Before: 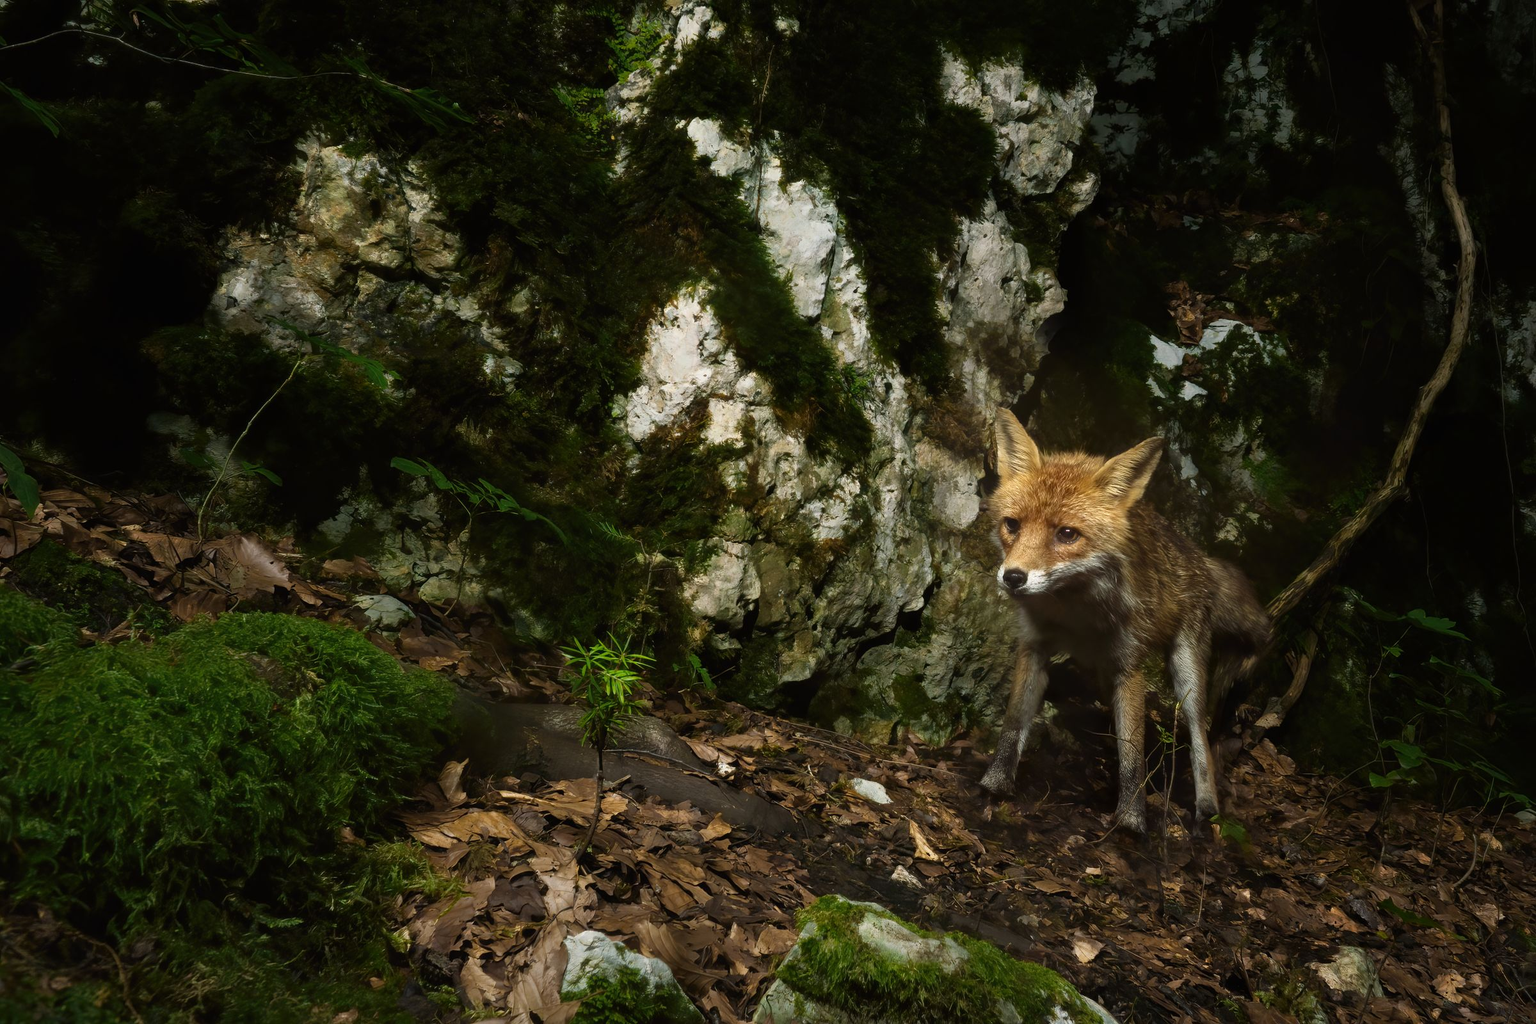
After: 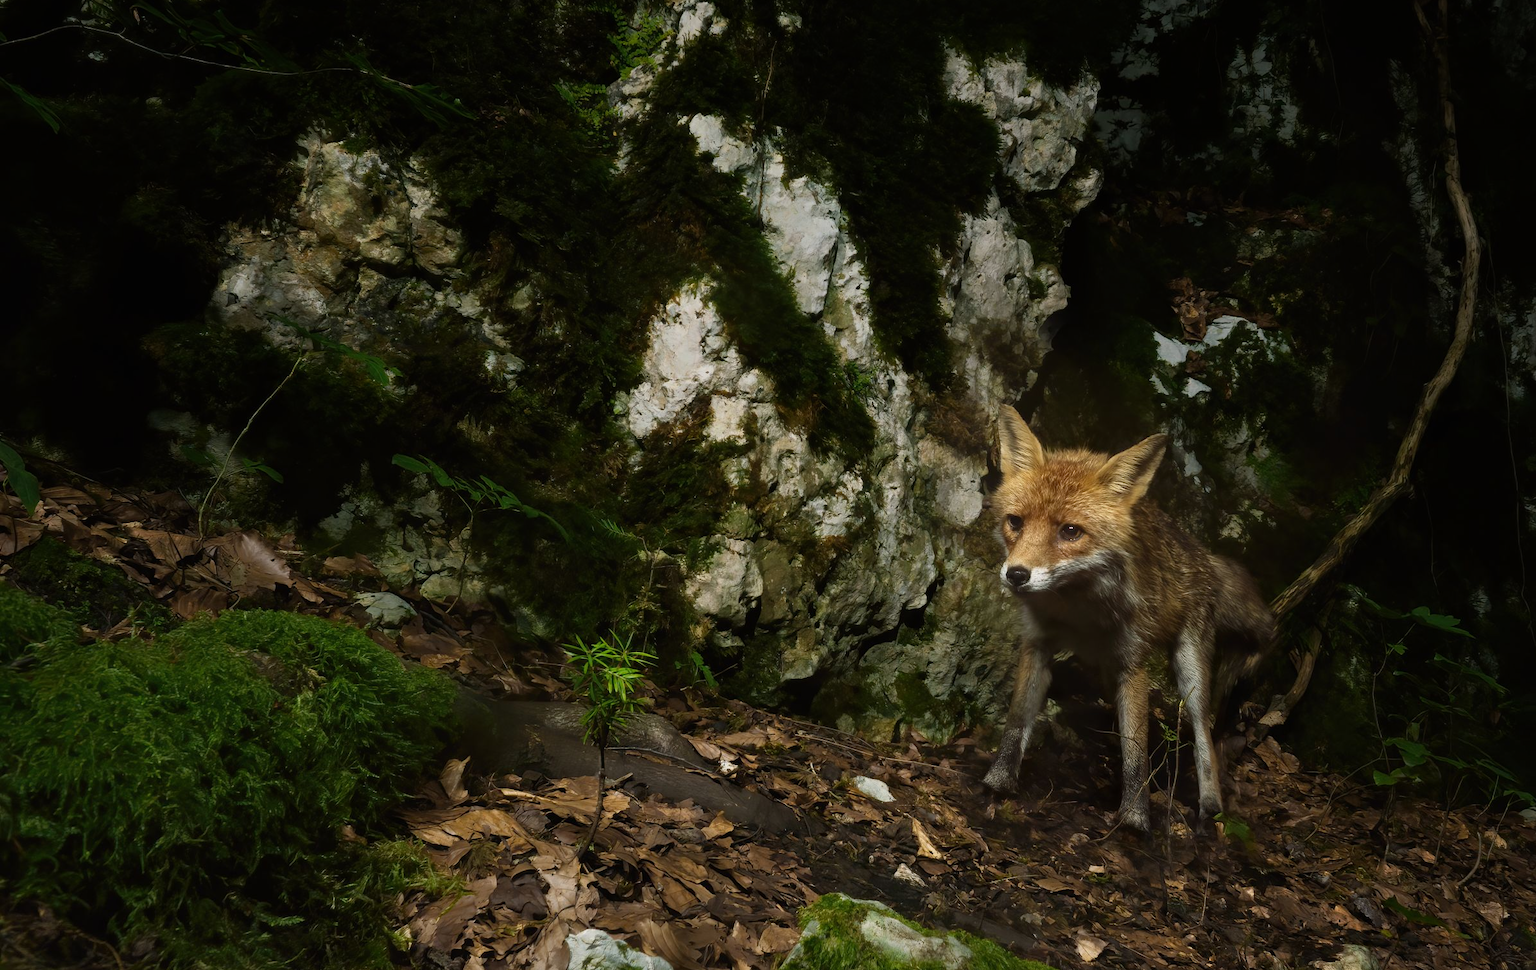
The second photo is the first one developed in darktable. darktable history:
graduated density: on, module defaults
crop: top 0.448%, right 0.264%, bottom 5.045%
